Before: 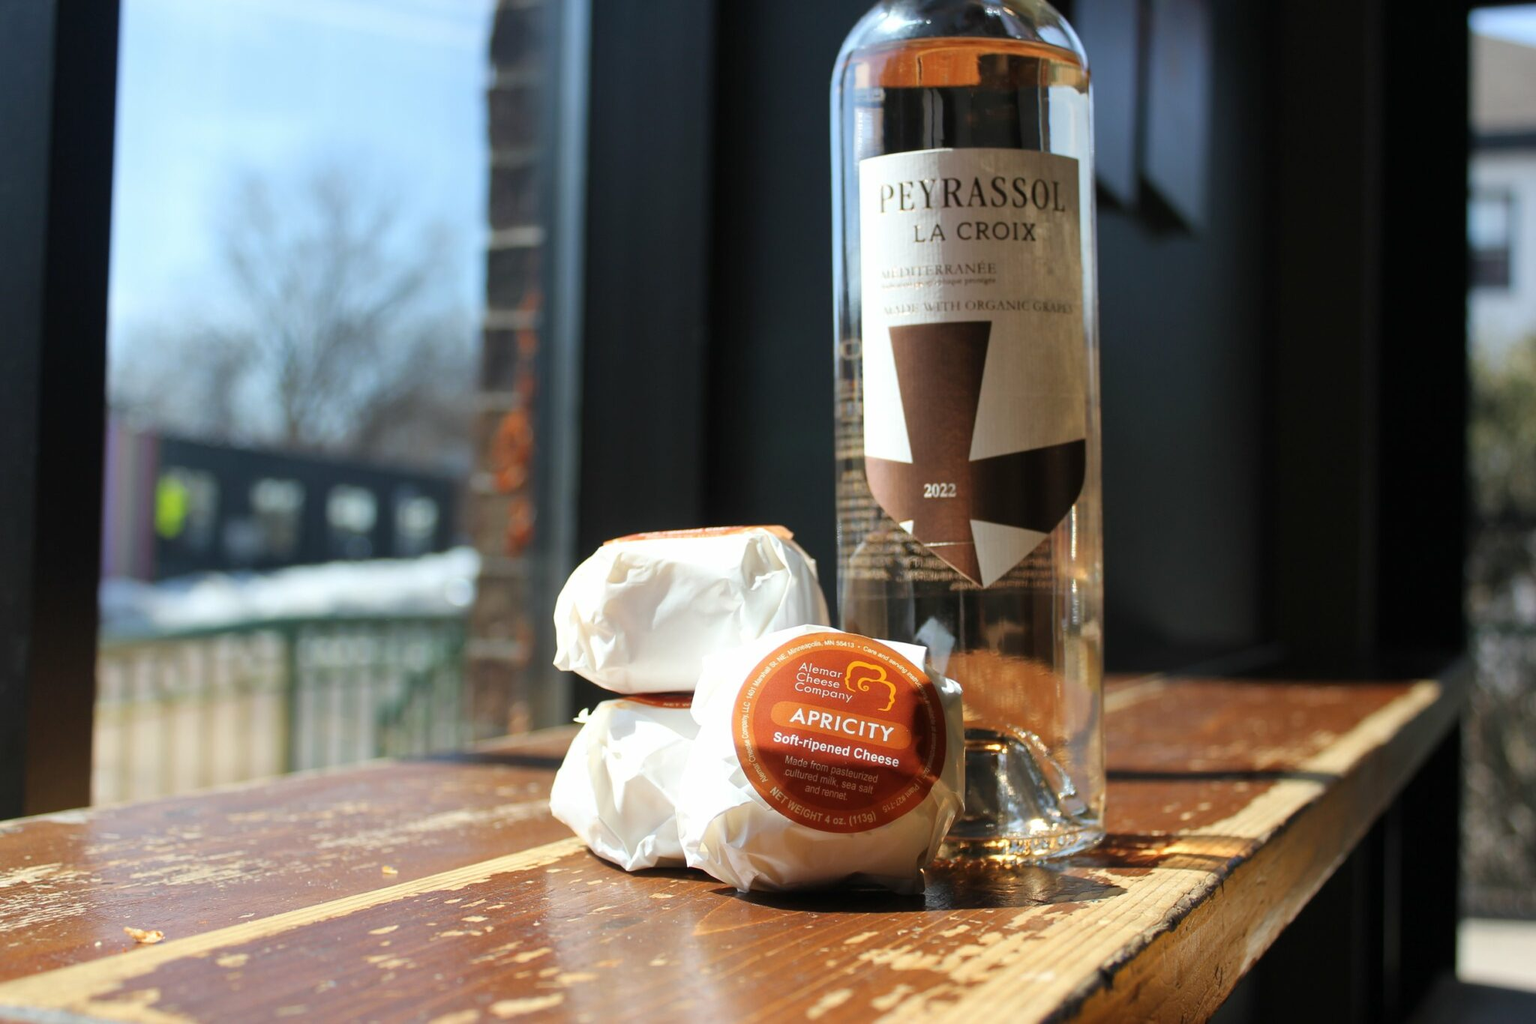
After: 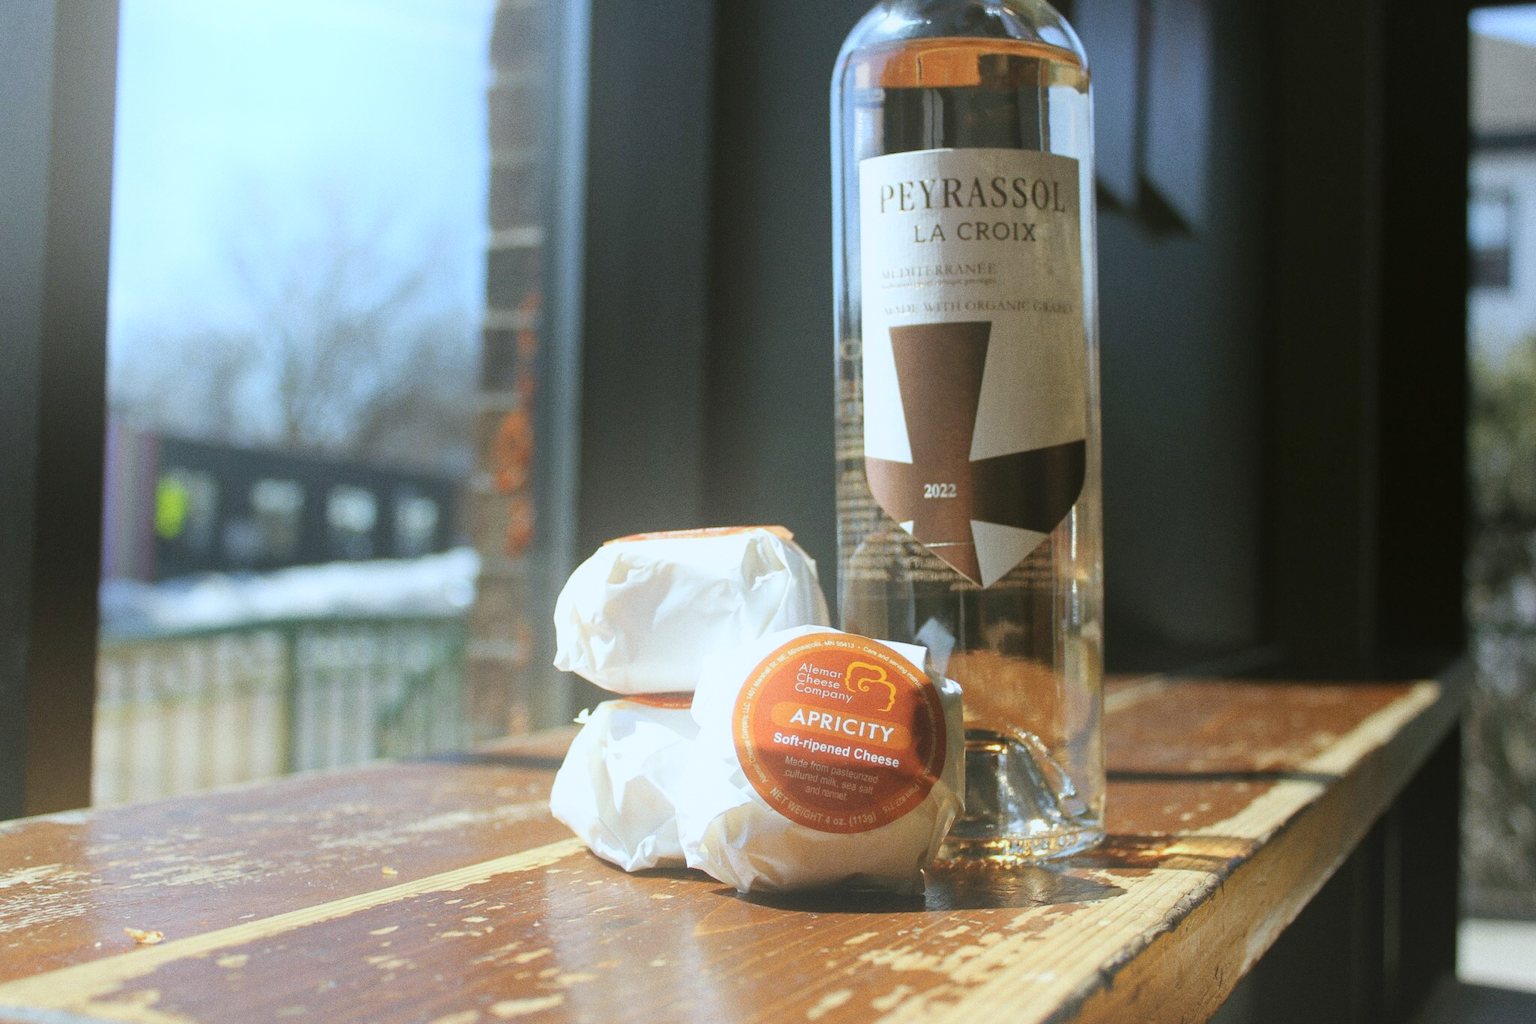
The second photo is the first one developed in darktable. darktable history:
bloom: size 40%
grain: coarseness 0.09 ISO
white balance: red 0.931, blue 1.11
contrast brightness saturation: saturation -0.05
color balance: mode lift, gamma, gain (sRGB), lift [1.04, 1, 1, 0.97], gamma [1.01, 1, 1, 0.97], gain [0.96, 1, 1, 0.97]
